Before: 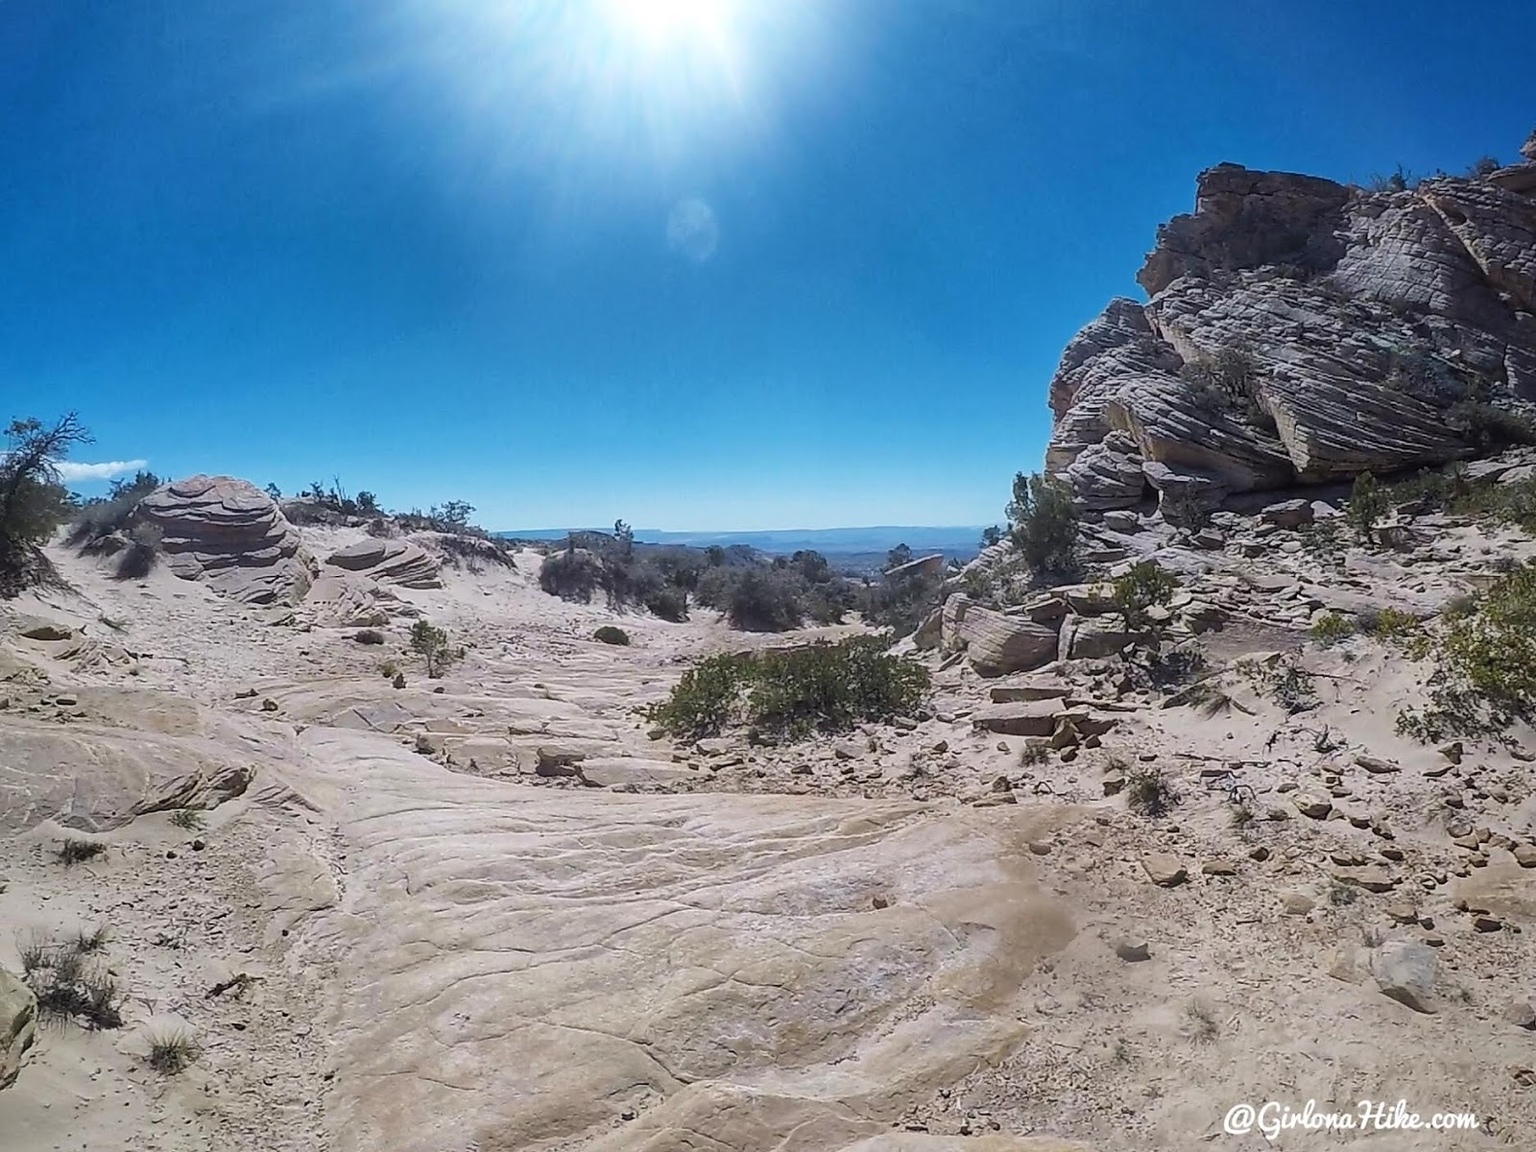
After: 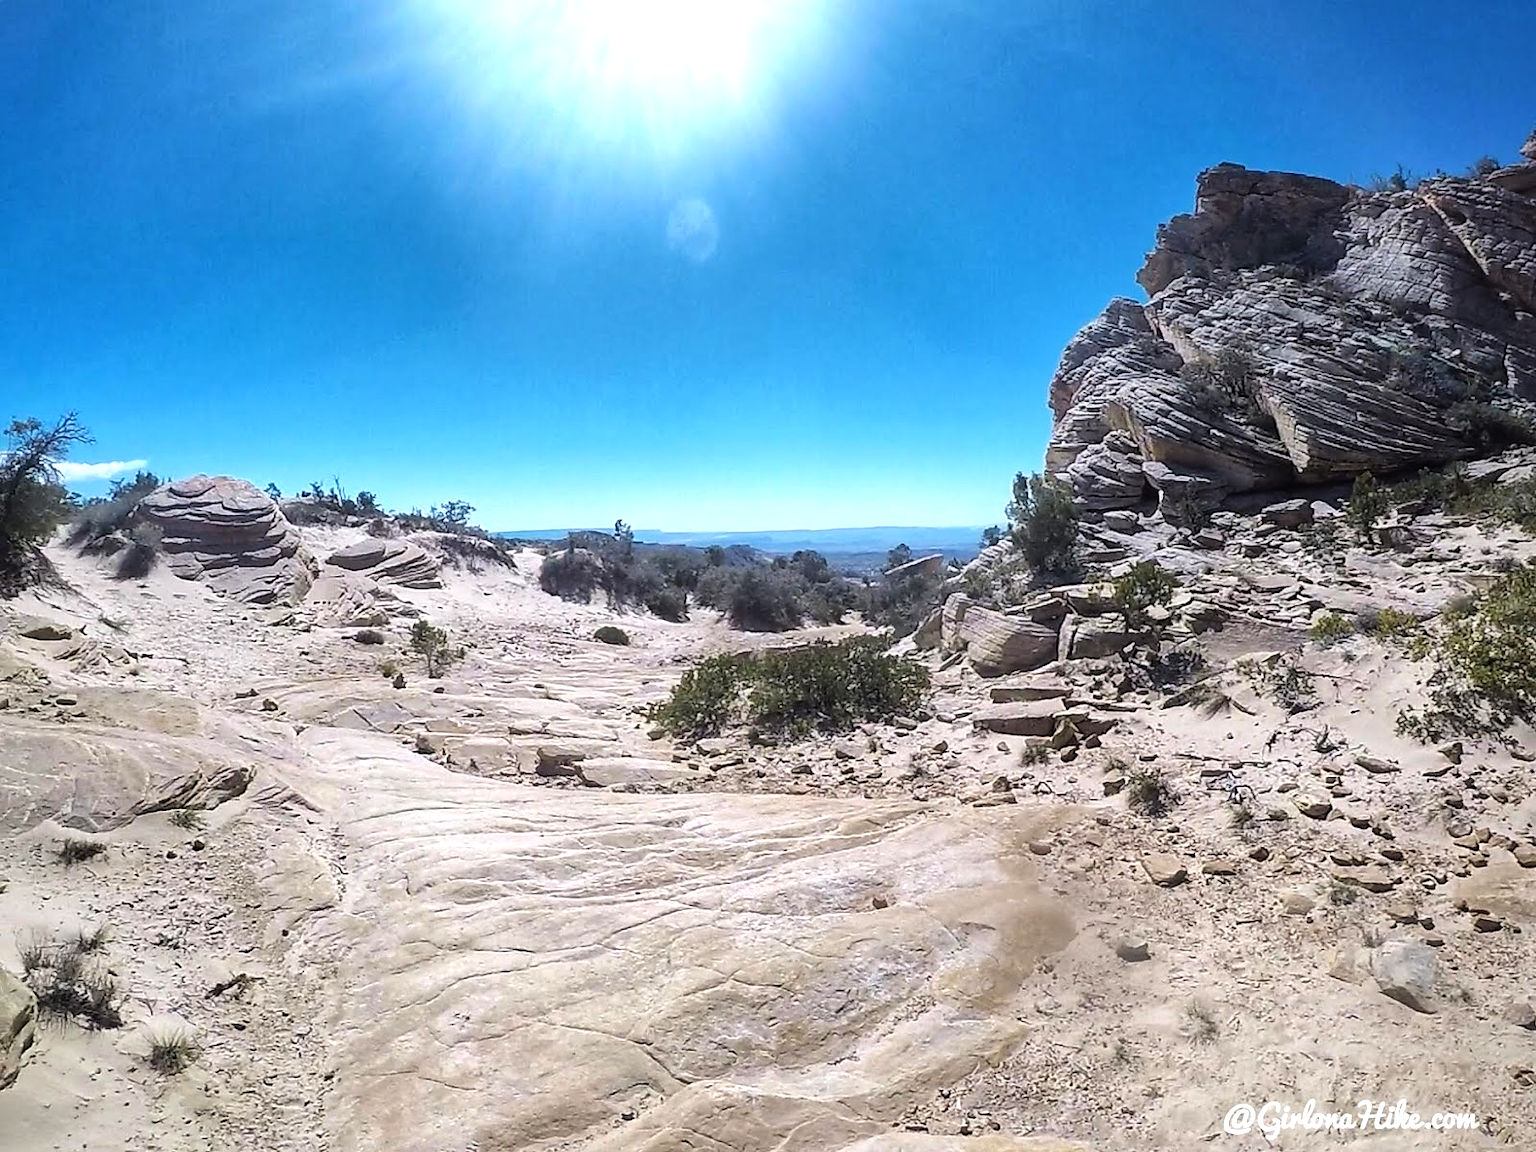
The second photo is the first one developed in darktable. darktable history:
shadows and highlights: shadows 36.71, highlights -27.93, soften with gaussian
tone equalizer: -8 EV -0.77 EV, -7 EV -0.678 EV, -6 EV -0.634 EV, -5 EV -0.423 EV, -3 EV 0.378 EV, -2 EV 0.6 EV, -1 EV 0.687 EV, +0 EV 0.722 EV, mask exposure compensation -0.51 EV
